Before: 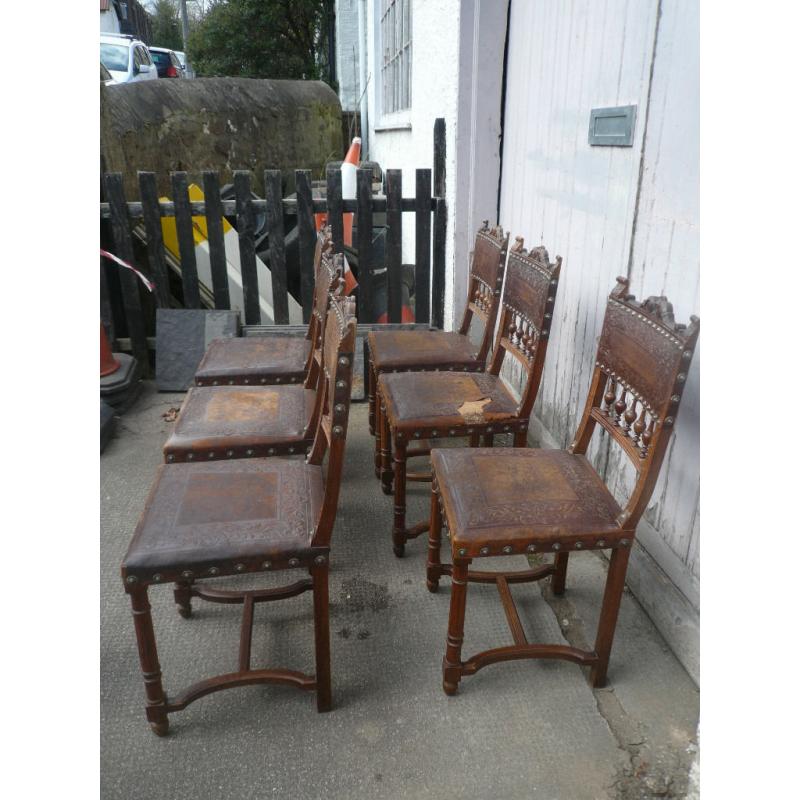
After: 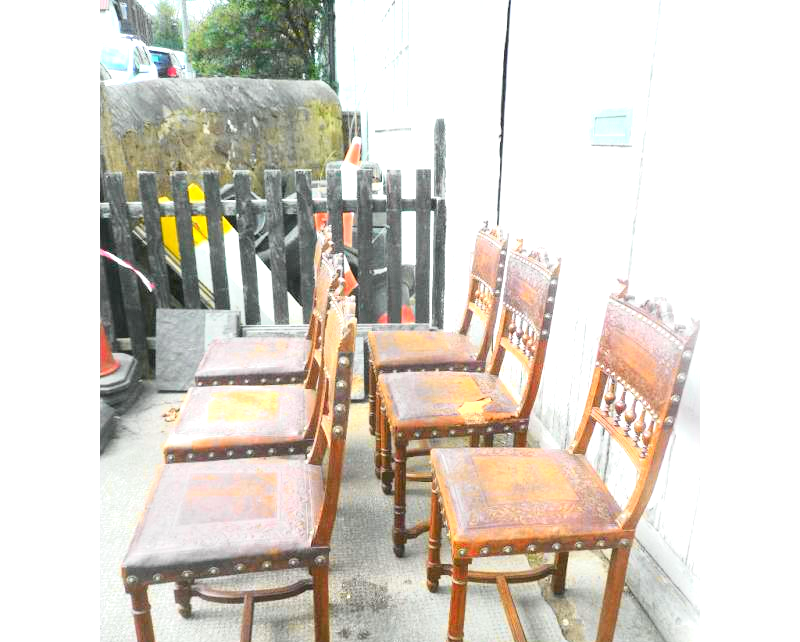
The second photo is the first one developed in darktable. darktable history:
crop: bottom 19.644%
tone curve: curves: ch0 [(0, 0.012) (0.093, 0.11) (0.345, 0.425) (0.457, 0.562) (0.628, 0.738) (0.839, 0.909) (0.998, 0.978)]; ch1 [(0, 0) (0.437, 0.408) (0.472, 0.47) (0.502, 0.497) (0.527, 0.523) (0.568, 0.577) (0.62, 0.66) (0.669, 0.748) (0.859, 0.899) (1, 1)]; ch2 [(0, 0) (0.33, 0.301) (0.421, 0.443) (0.473, 0.498) (0.509, 0.502) (0.535, 0.545) (0.549, 0.576) (0.644, 0.703) (1, 1)], color space Lab, independent channels, preserve colors none
exposure: black level correction 0, exposure 2 EV, compensate highlight preservation false
